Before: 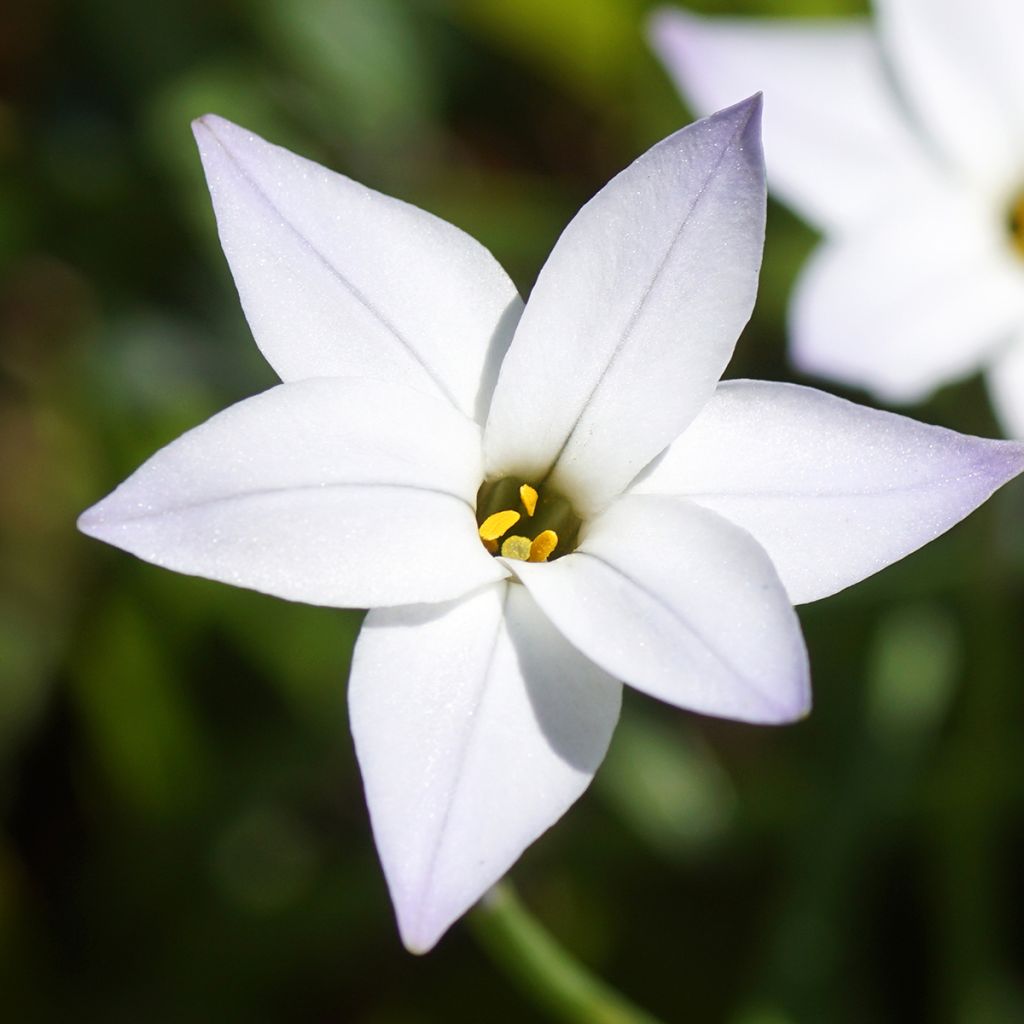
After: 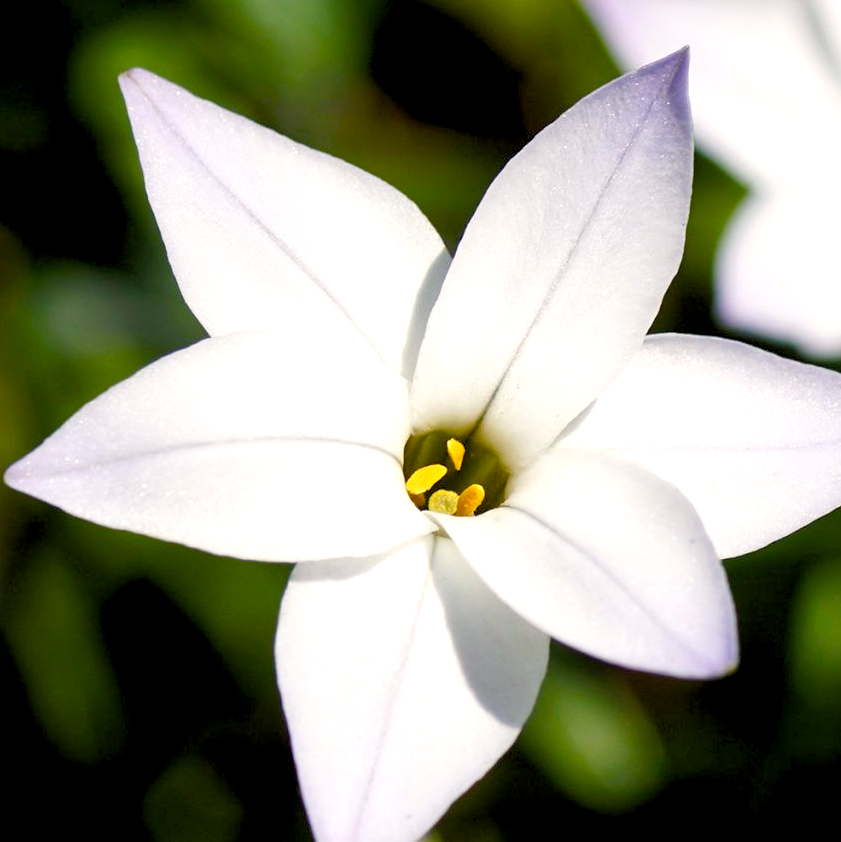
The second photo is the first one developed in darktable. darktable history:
crop and rotate: left 7.196%, top 4.574%, right 10.605%, bottom 13.178%
rgb levels: levels [[0.01, 0.419, 0.839], [0, 0.5, 1], [0, 0.5, 1]]
color balance rgb: shadows lift › chroma 1%, shadows lift › hue 240.84°, highlights gain › chroma 2%, highlights gain › hue 73.2°, global offset › luminance -0.5%, perceptual saturation grading › global saturation 20%, perceptual saturation grading › highlights -25%, perceptual saturation grading › shadows 50%, global vibrance 15%
